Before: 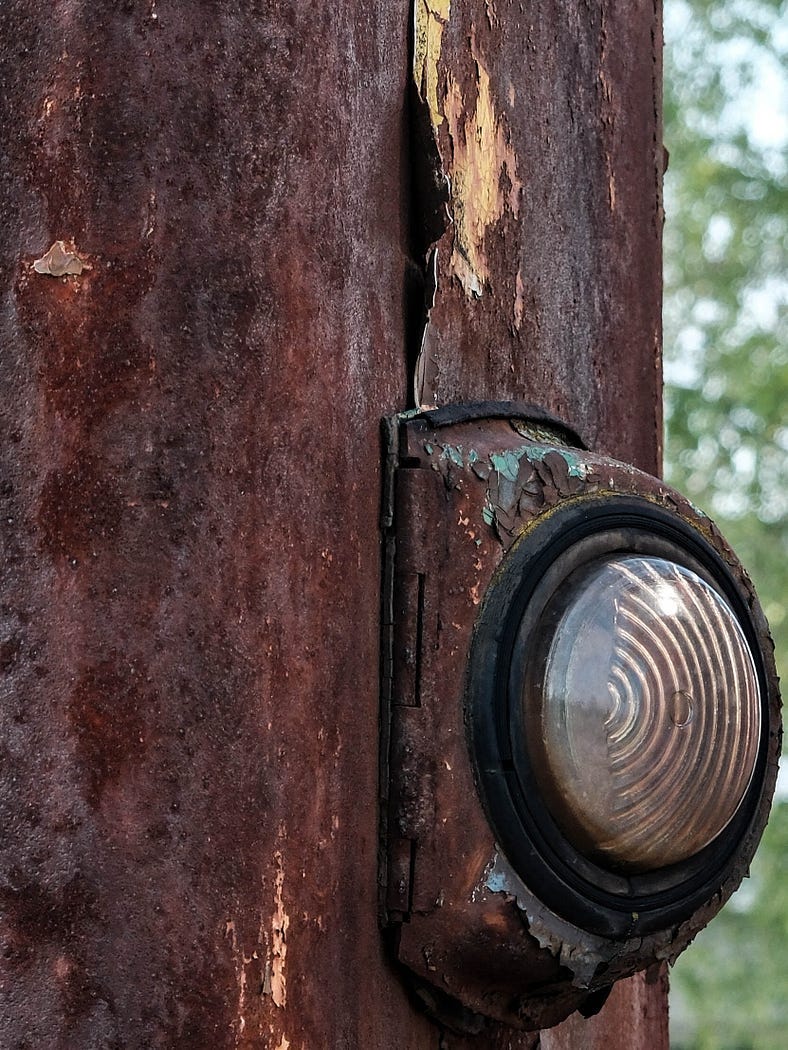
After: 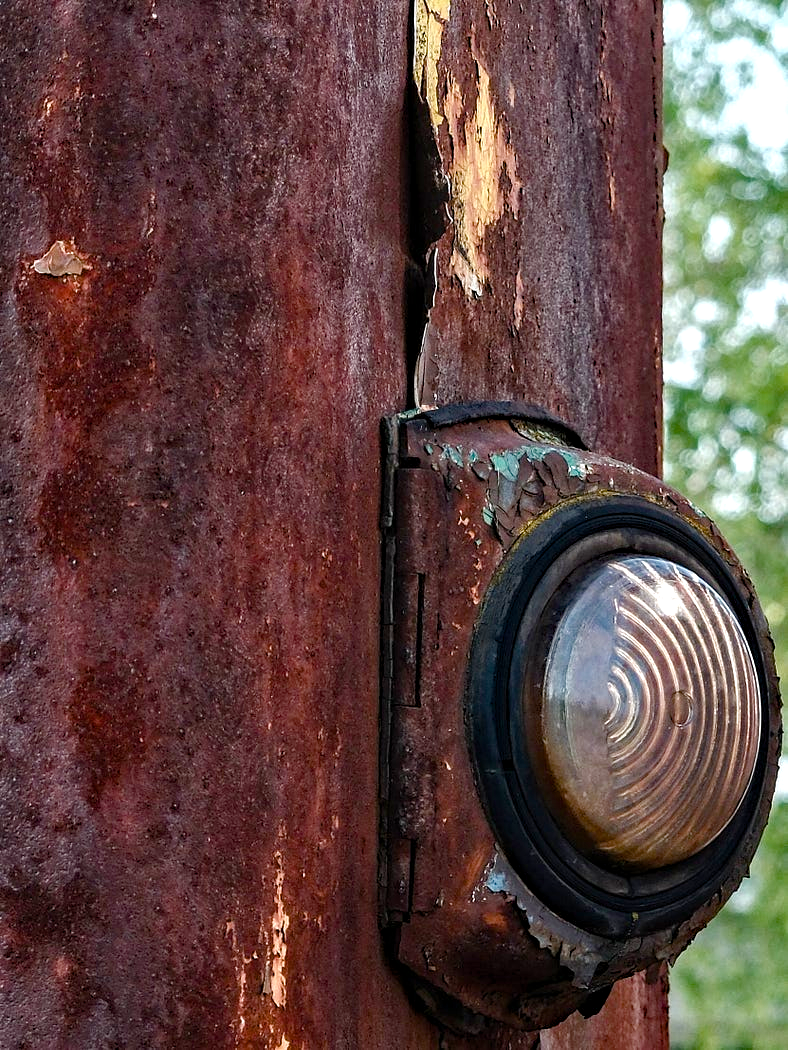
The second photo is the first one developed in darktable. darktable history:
haze removal: strength 0.29, distance 0.25, compatibility mode true, adaptive false
color balance rgb: perceptual saturation grading › global saturation 25%, perceptual saturation grading › highlights -50%, perceptual saturation grading › shadows 30%, perceptual brilliance grading › global brilliance 12%, global vibrance 20%
